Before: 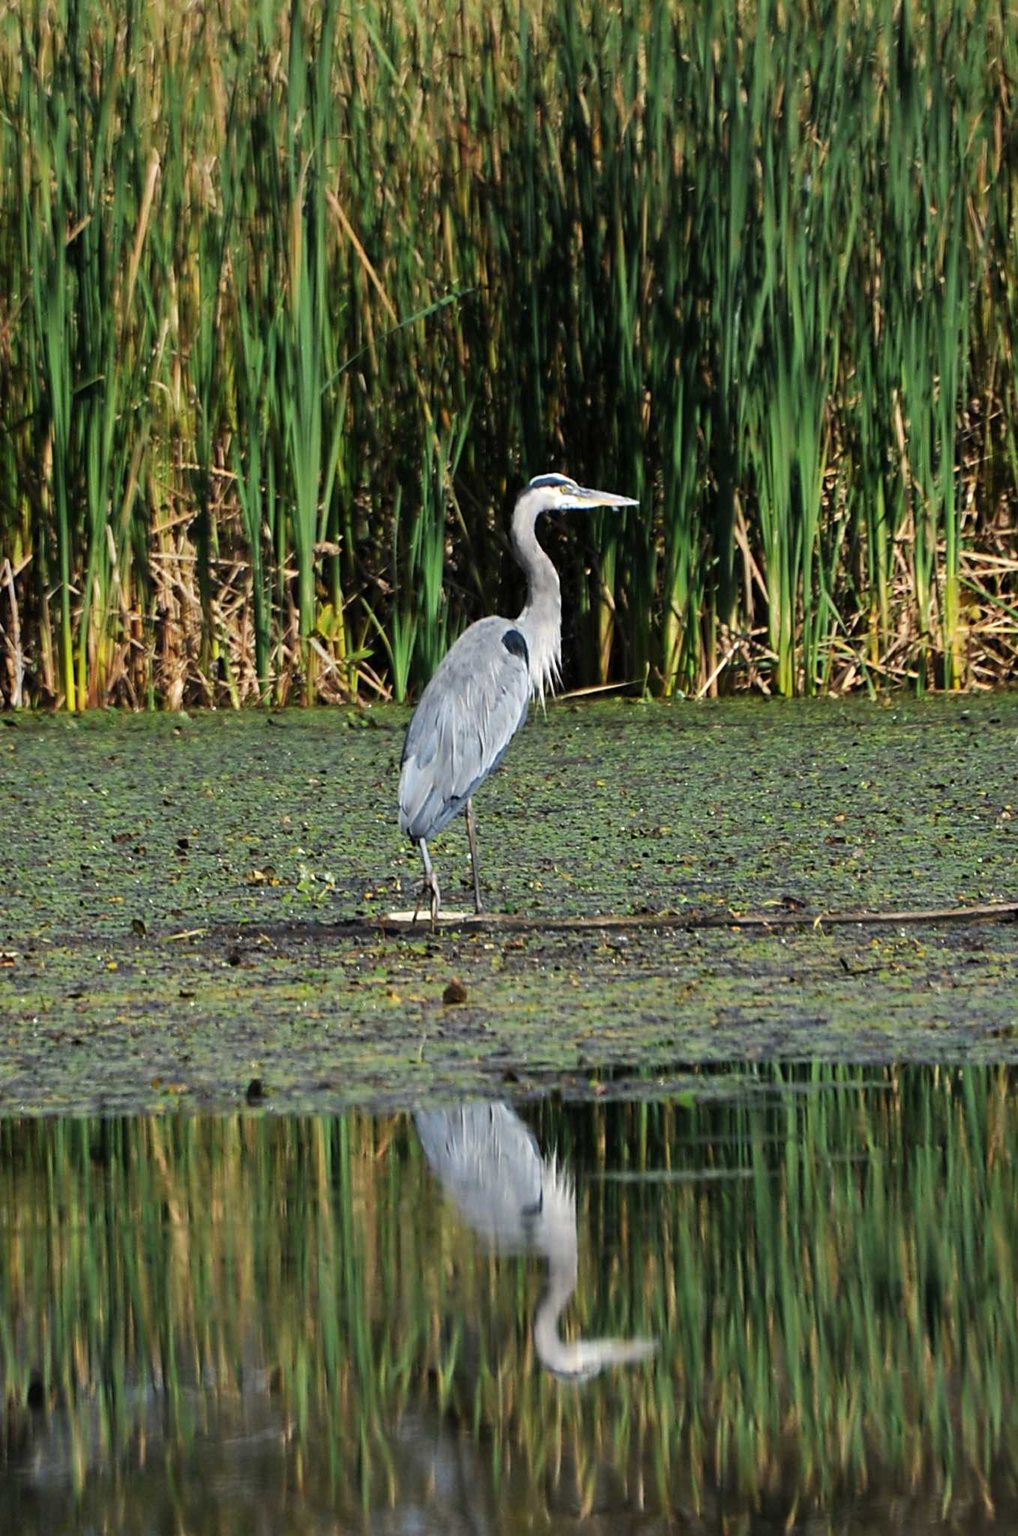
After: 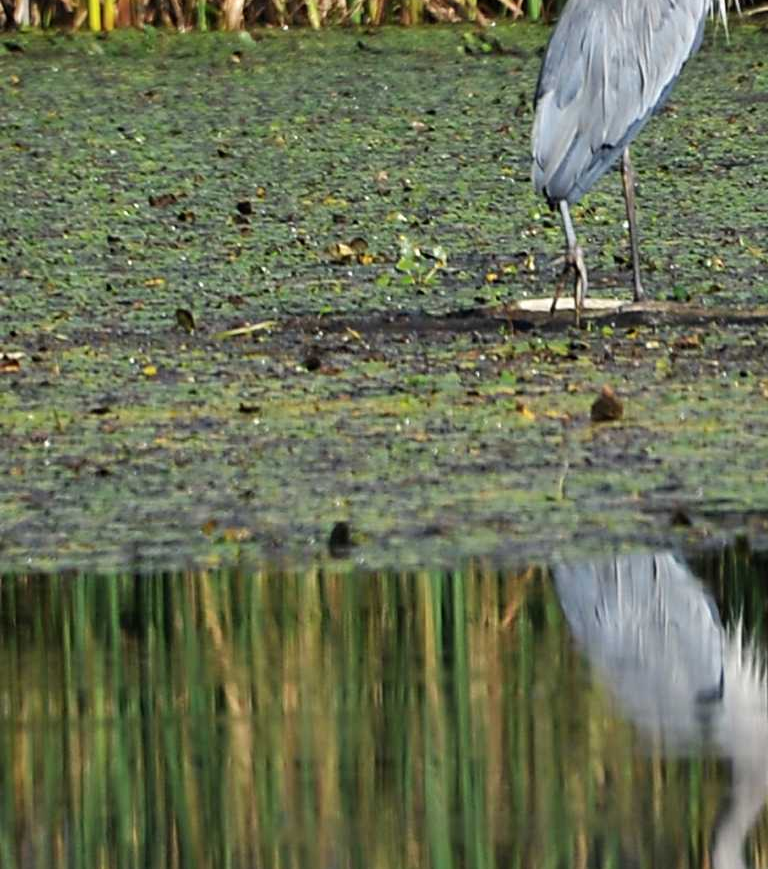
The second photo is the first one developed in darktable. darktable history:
crop: top 44.793%, right 43.44%, bottom 12.761%
